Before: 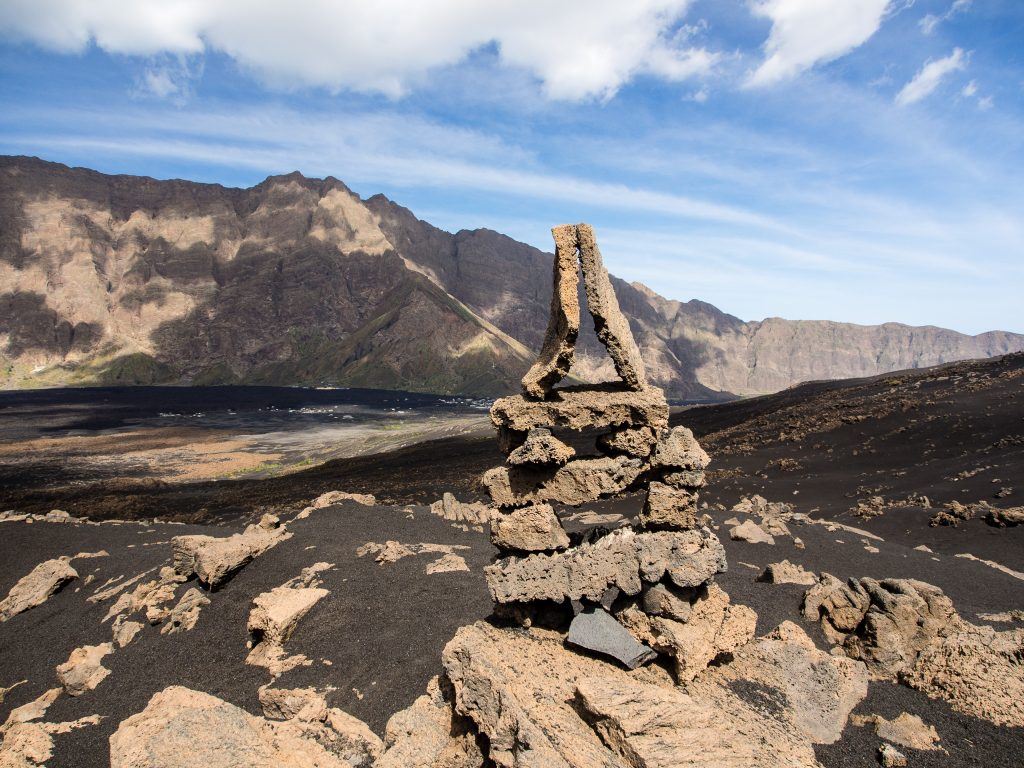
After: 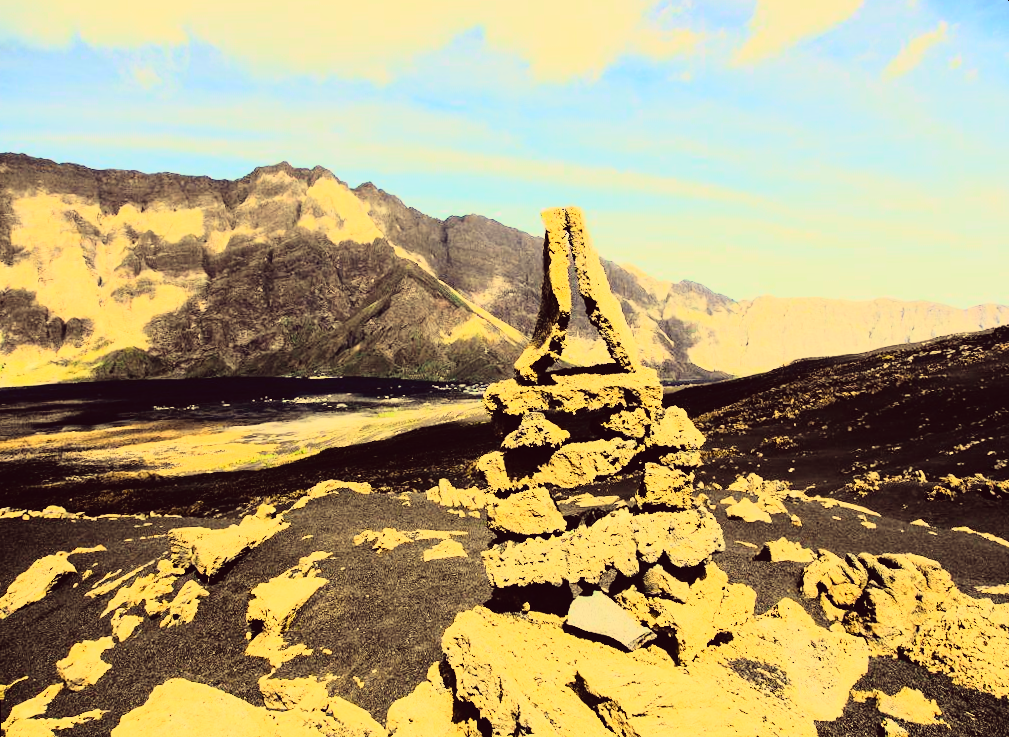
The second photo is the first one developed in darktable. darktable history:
color correction: highlights a* -0.482, highlights b* 40, shadows a* 9.8, shadows b* -0.161
tone curve: curves: ch0 [(0, 0.029) (0.099, 0.082) (0.264, 0.253) (0.447, 0.481) (0.678, 0.721) (0.828, 0.857) (0.992, 0.94)]; ch1 [(0, 0) (0.311, 0.266) (0.411, 0.374) (0.481, 0.458) (0.501, 0.499) (0.514, 0.512) (0.575, 0.577) (0.643, 0.648) (0.682, 0.674) (0.802, 0.812) (1, 1)]; ch2 [(0, 0) (0.259, 0.207) (0.323, 0.311) (0.376, 0.353) (0.463, 0.456) (0.498, 0.498) (0.524, 0.512) (0.574, 0.582) (0.648, 0.653) (0.768, 0.728) (1, 1)], color space Lab, independent channels, preserve colors none
rotate and perspective: rotation -1.42°, crop left 0.016, crop right 0.984, crop top 0.035, crop bottom 0.965
rgb curve: curves: ch0 [(0, 0) (0.21, 0.15) (0.24, 0.21) (0.5, 0.75) (0.75, 0.96) (0.89, 0.99) (1, 1)]; ch1 [(0, 0.02) (0.21, 0.13) (0.25, 0.2) (0.5, 0.67) (0.75, 0.9) (0.89, 0.97) (1, 1)]; ch2 [(0, 0.02) (0.21, 0.13) (0.25, 0.2) (0.5, 0.67) (0.75, 0.9) (0.89, 0.97) (1, 1)], compensate middle gray true
